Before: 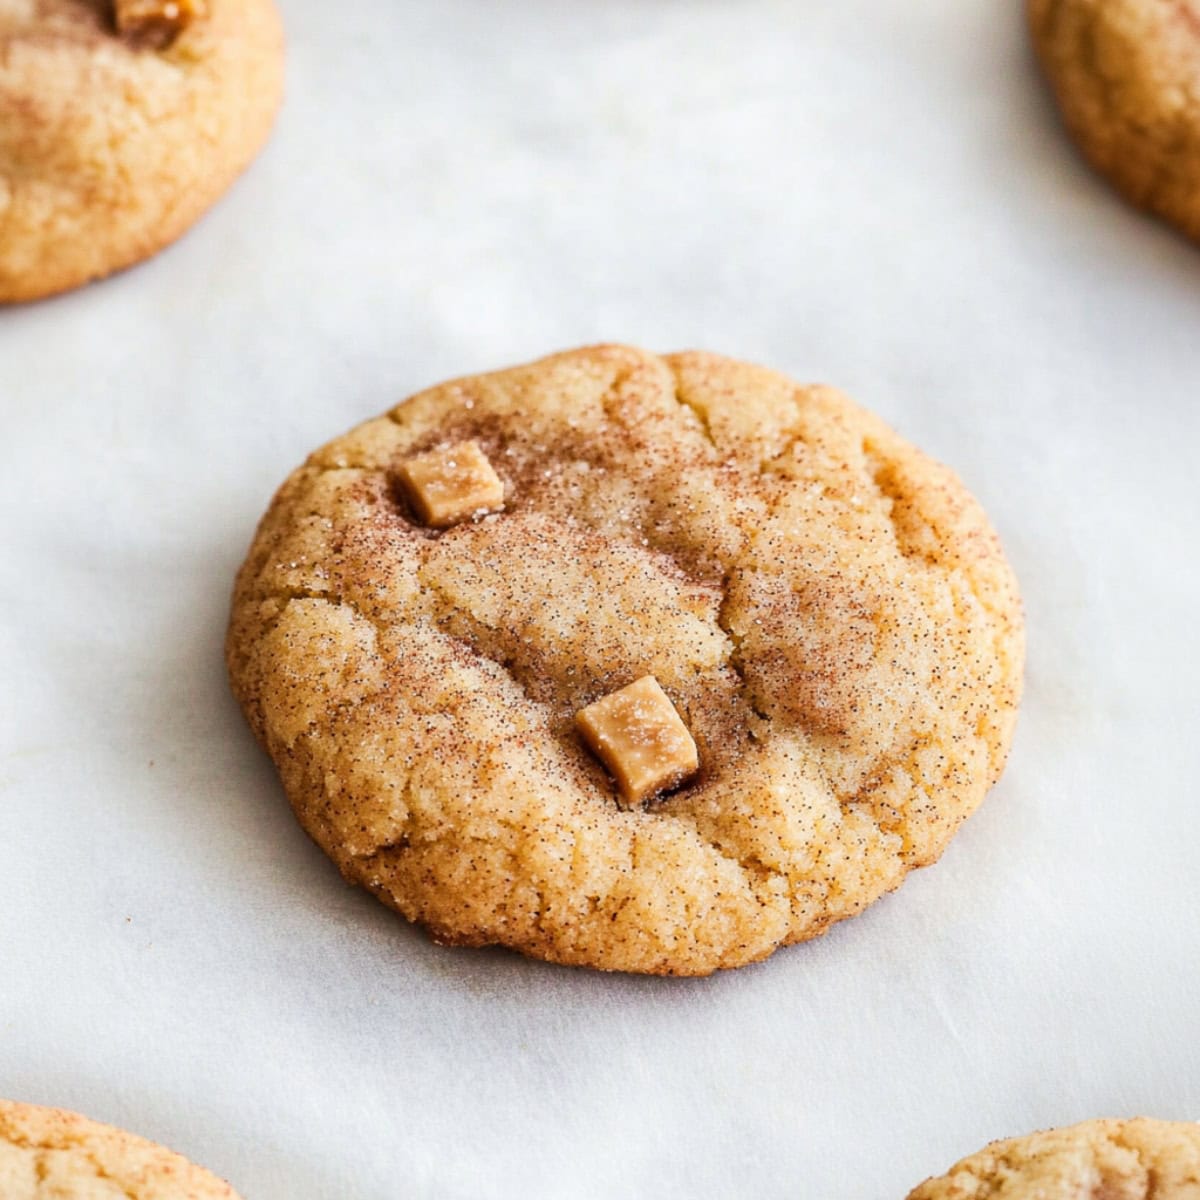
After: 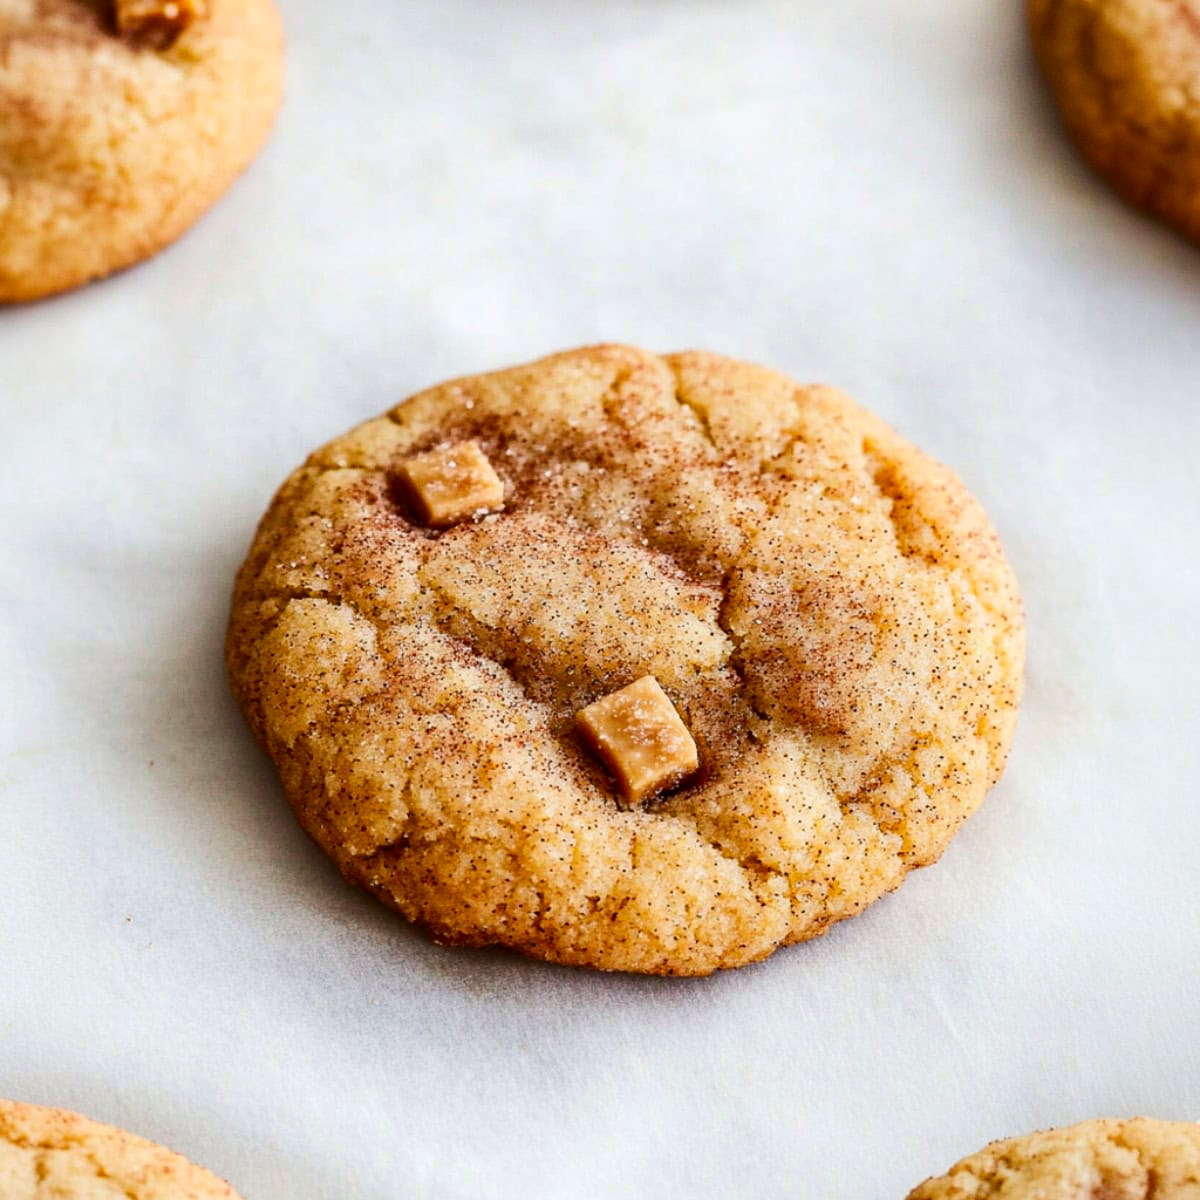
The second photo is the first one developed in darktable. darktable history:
contrast brightness saturation: contrast 0.117, brightness -0.121, saturation 0.203
